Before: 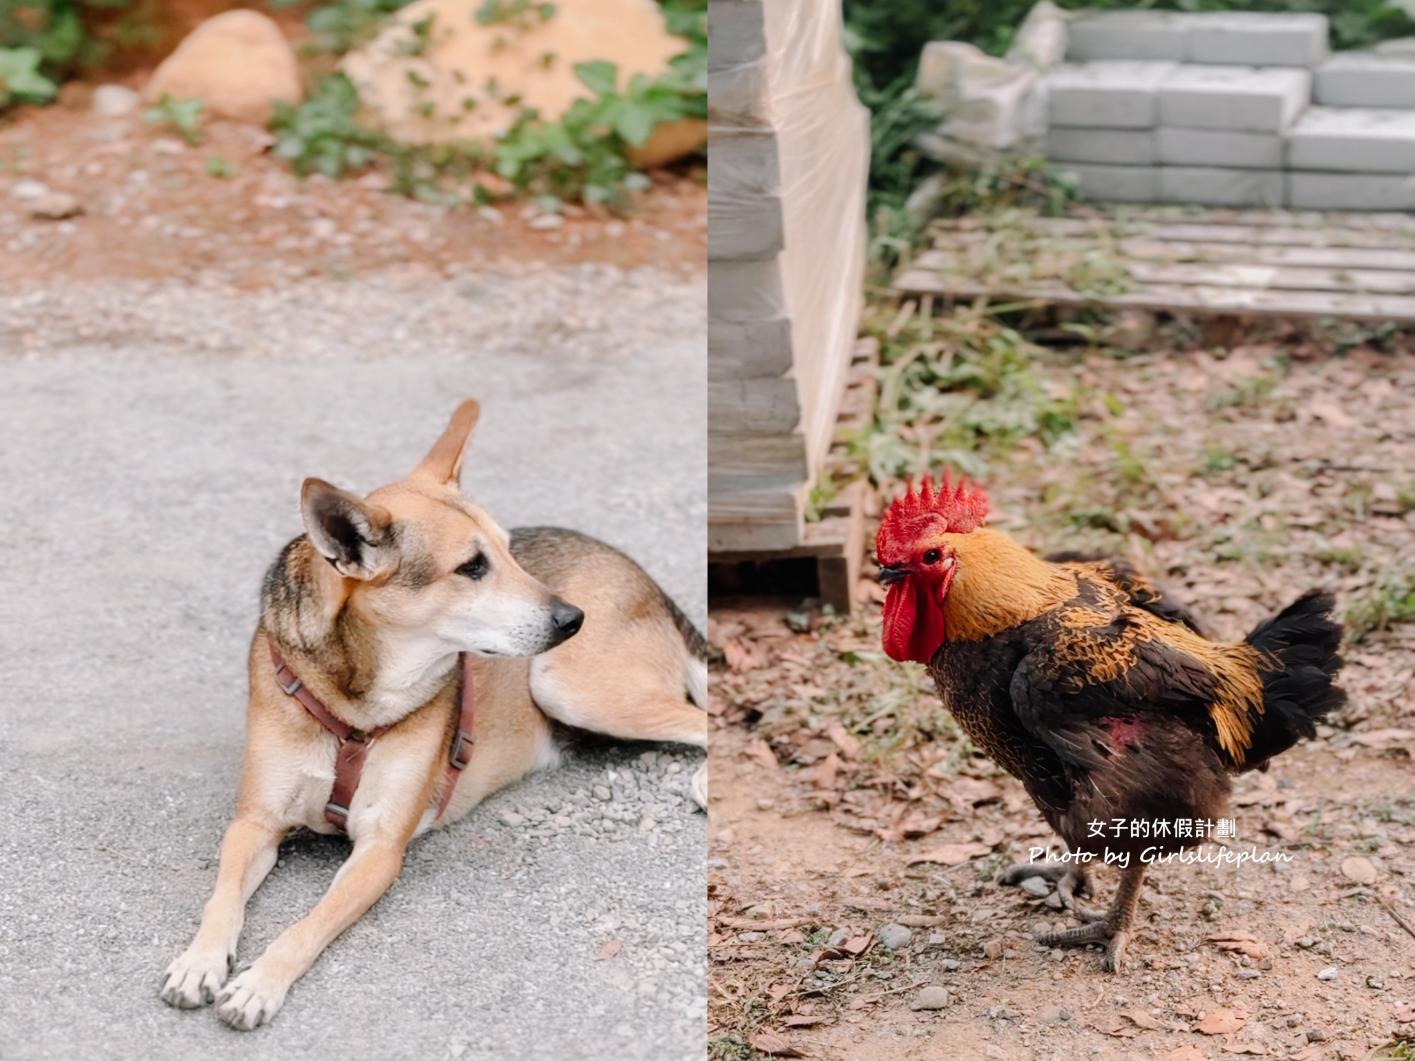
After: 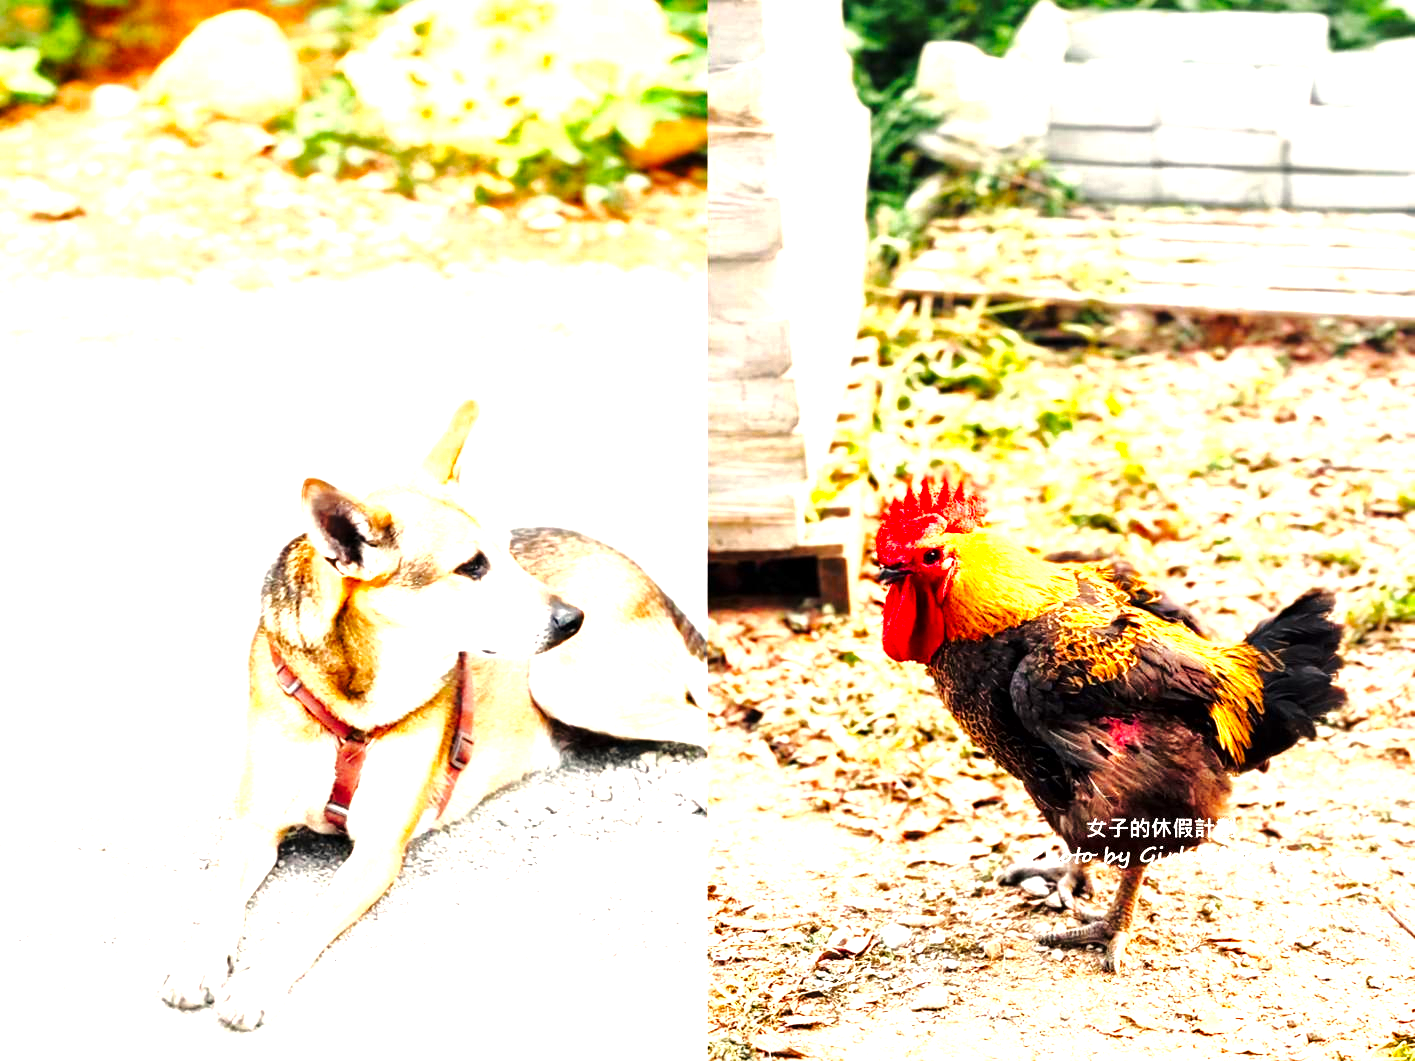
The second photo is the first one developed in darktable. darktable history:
base curve: curves: ch0 [(0, 0) (0.028, 0.03) (0.121, 0.232) (0.46, 0.748) (0.859, 0.968) (1, 1)], preserve colors none
local contrast: mode bilateral grid, contrast 20, coarseness 50, detail 162%, midtone range 0.2
shadows and highlights: radius 334.7, shadows 64.82, highlights 4.94, compress 87.34%, soften with gaussian
levels: levels [0, 0.374, 0.749]
color balance rgb: highlights gain › chroma 3.078%, highlights gain › hue 77.72°, perceptual saturation grading › global saturation 31.208%, global vibrance 9.805%
